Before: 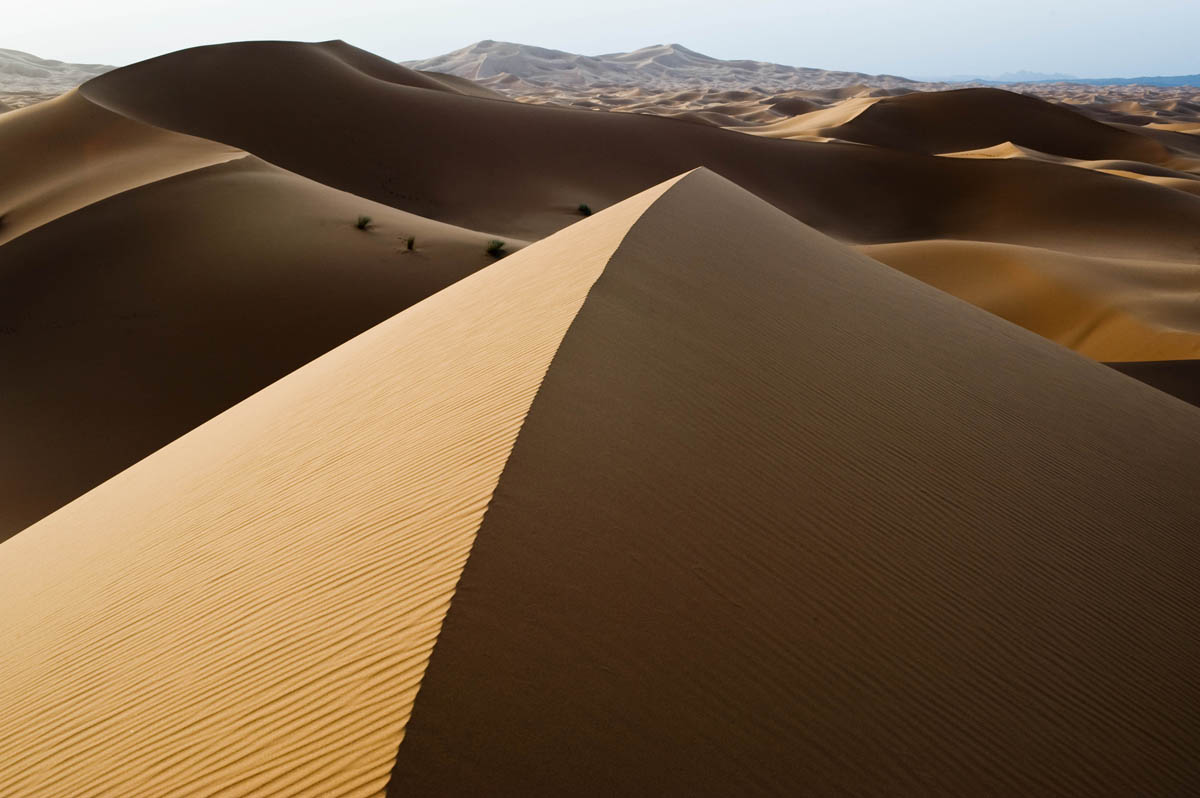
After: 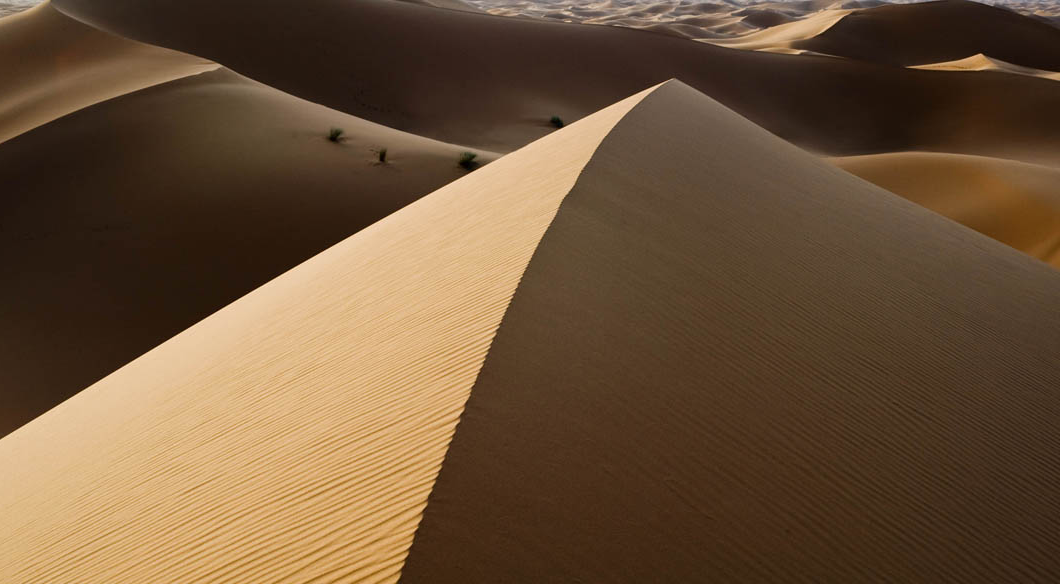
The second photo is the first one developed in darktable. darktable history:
exposure: compensate exposure bias true, compensate highlight preservation false
crop and rotate: left 2.382%, top 11.144%, right 9.28%, bottom 15.628%
